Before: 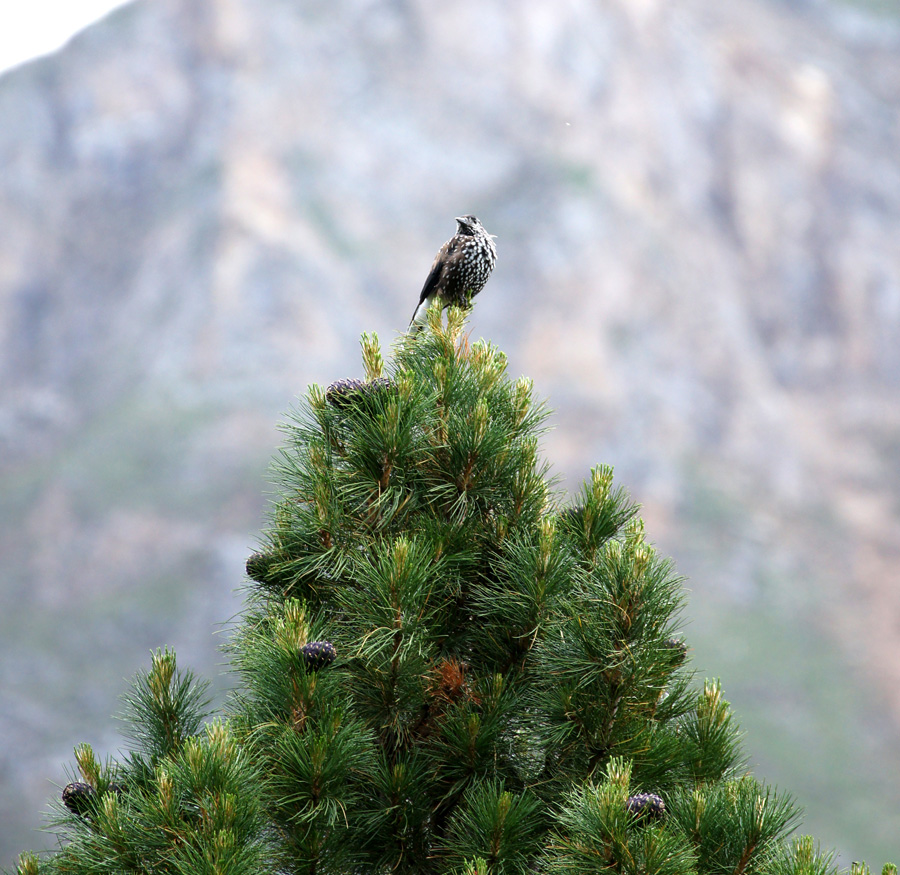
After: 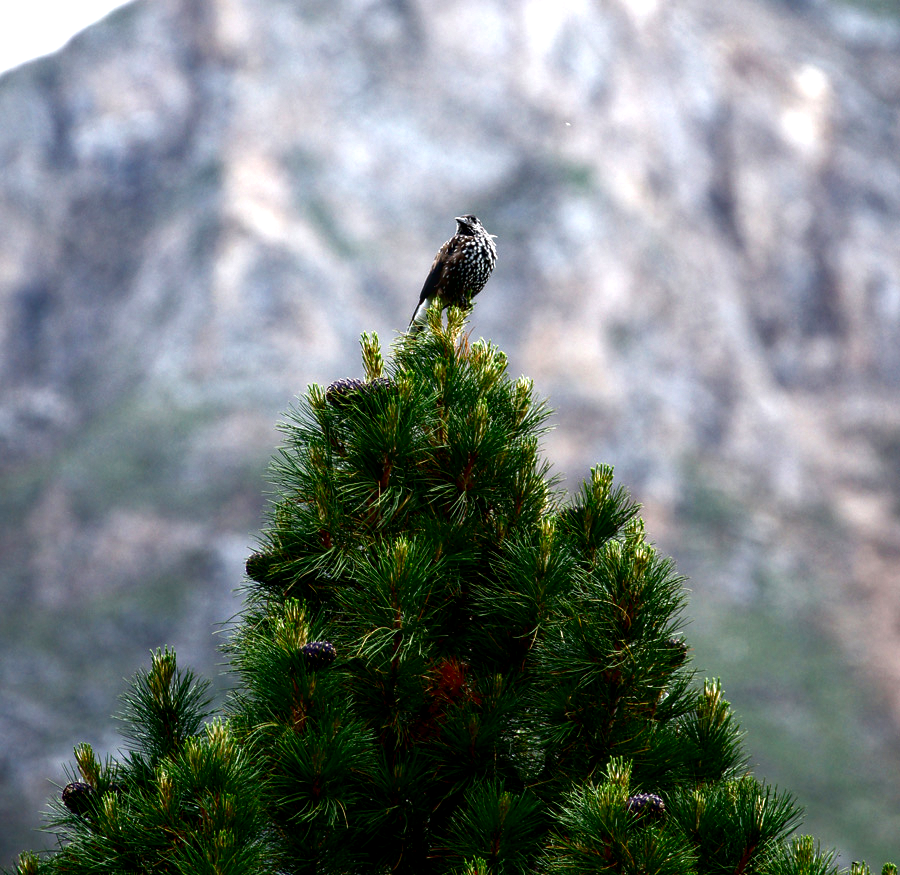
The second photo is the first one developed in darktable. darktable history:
contrast brightness saturation: contrast 0.092, brightness -0.576, saturation 0.169
local contrast: detail 130%
exposure: exposure 0.19 EV, compensate highlight preservation false
